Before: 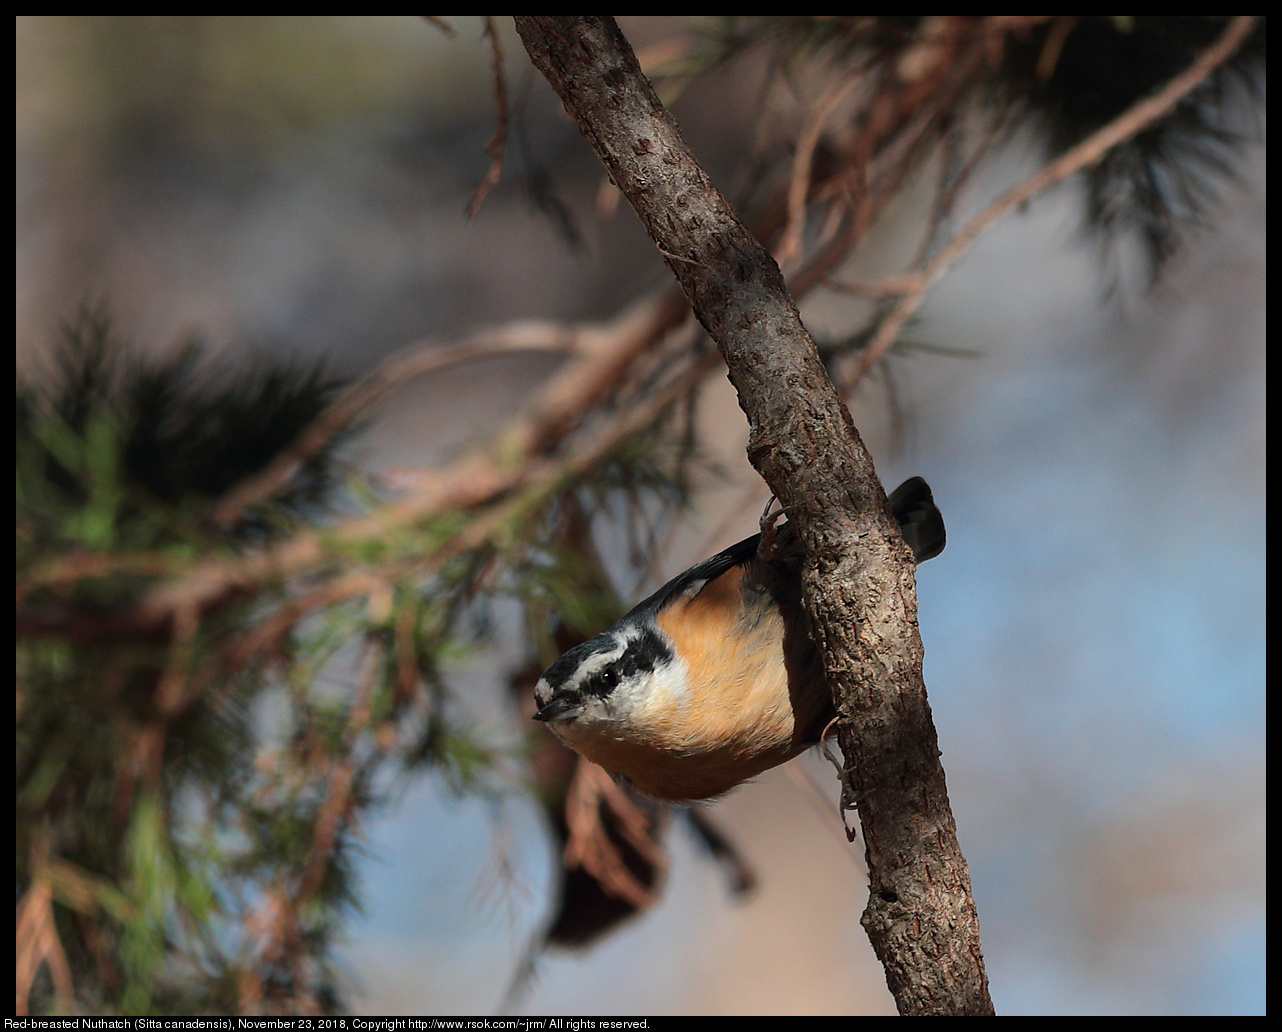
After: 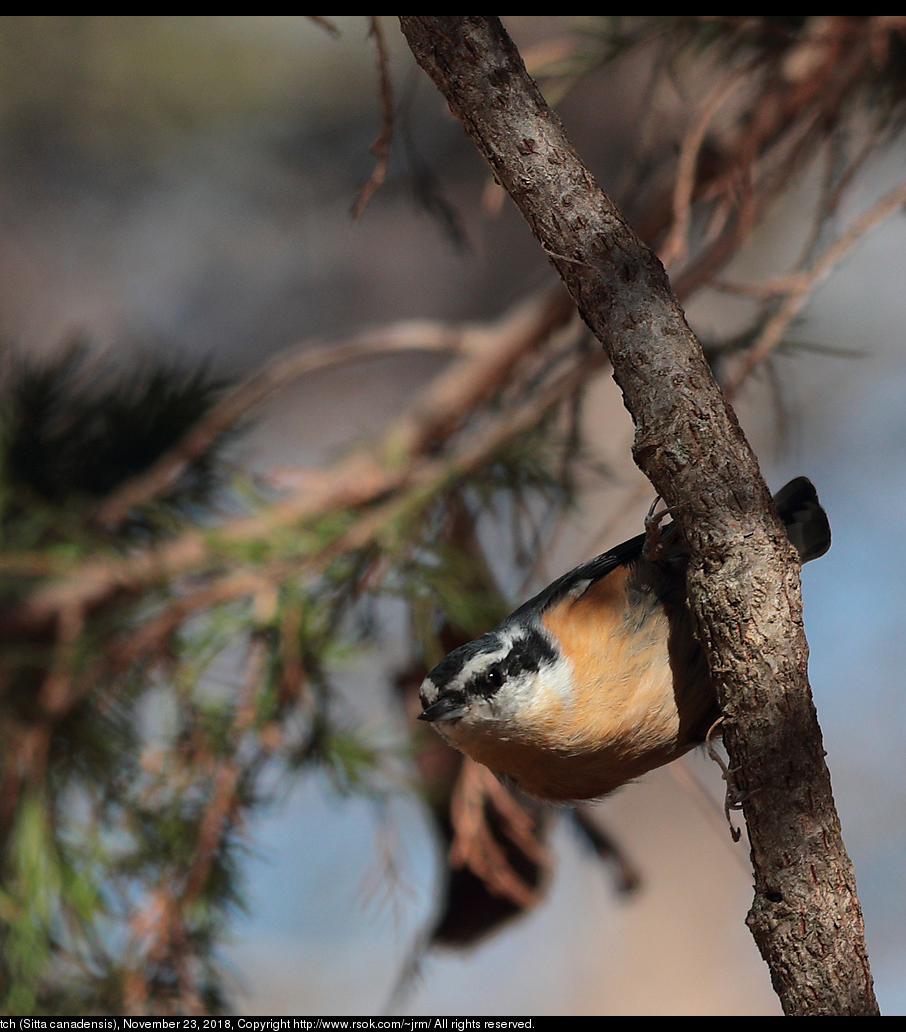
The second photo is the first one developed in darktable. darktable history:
crop and rotate: left 9.019%, right 20.263%
shadows and highlights: shadows 19.92, highlights -19.39, soften with gaussian
